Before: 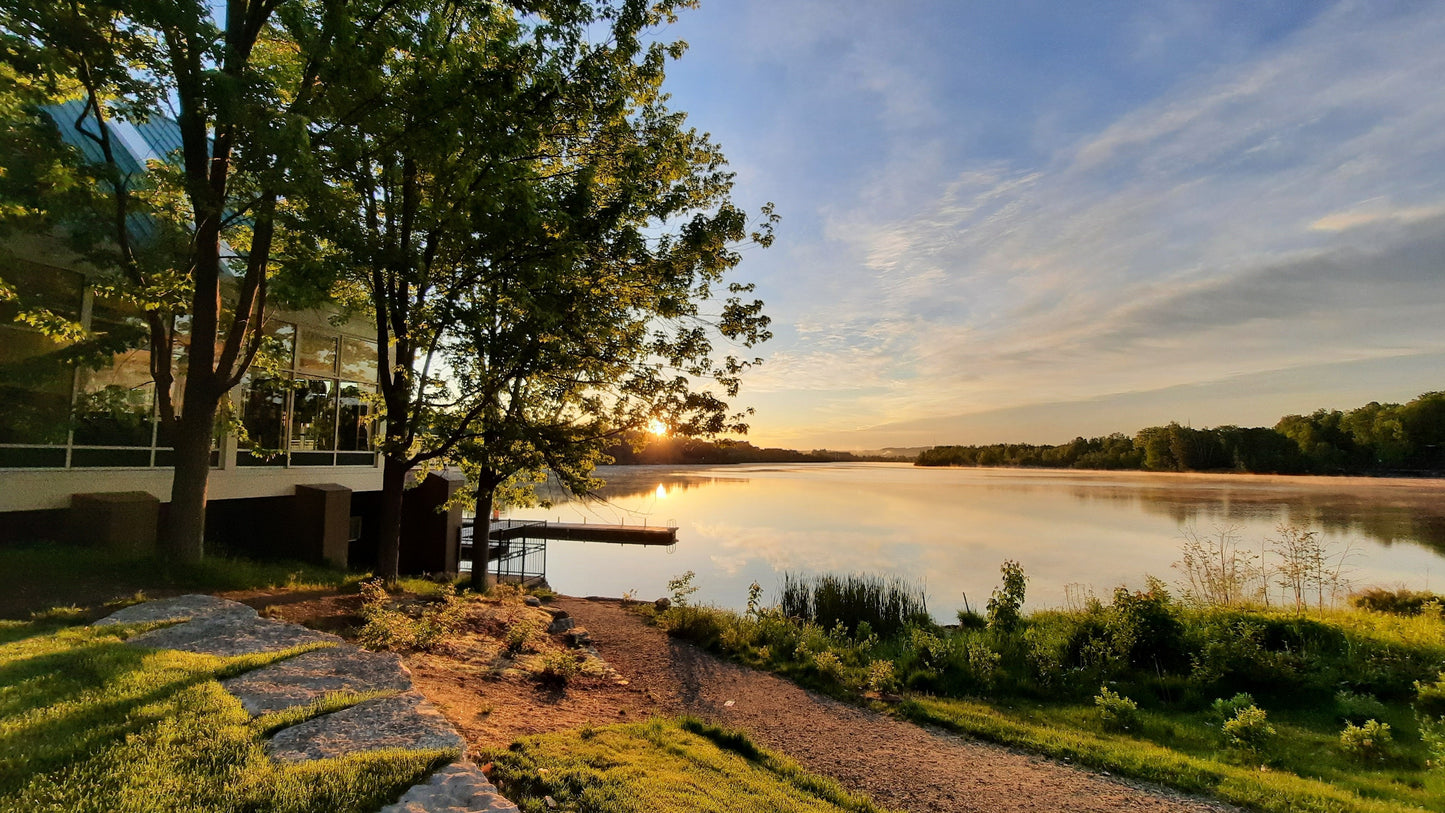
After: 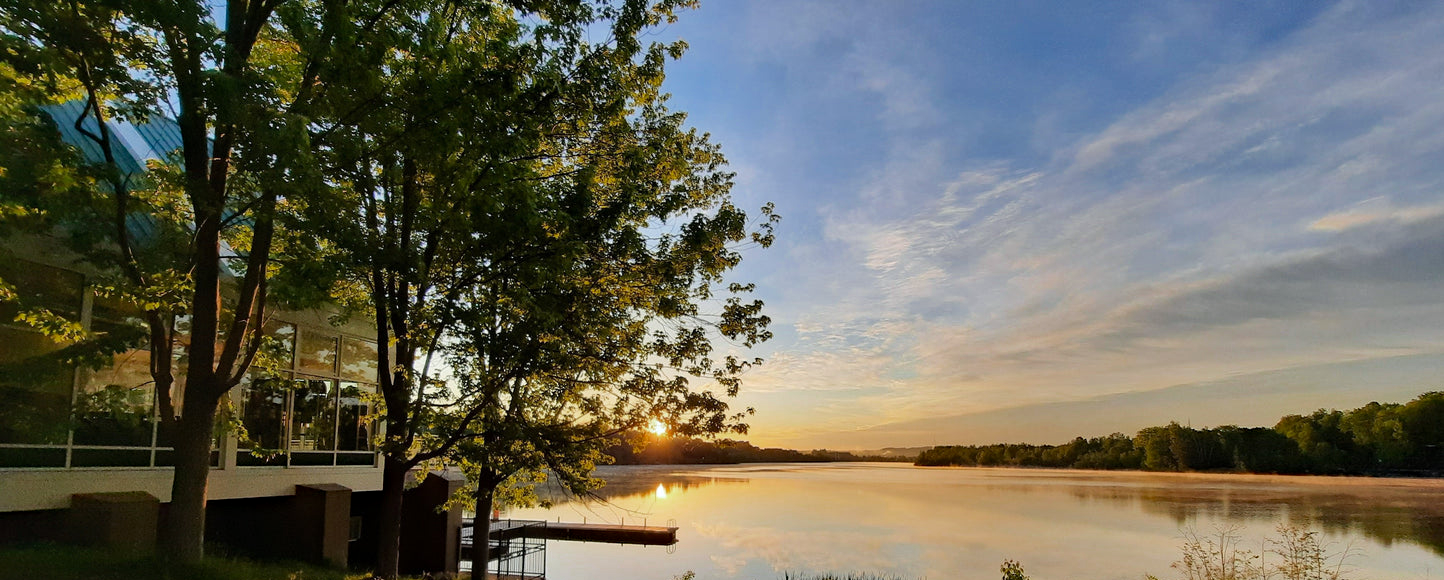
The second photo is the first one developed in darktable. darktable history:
haze removal: compatibility mode true, adaptive false
crop: bottom 28.576%
color zones: curves: ch0 [(0, 0.444) (0.143, 0.442) (0.286, 0.441) (0.429, 0.441) (0.571, 0.441) (0.714, 0.441) (0.857, 0.442) (1, 0.444)]
